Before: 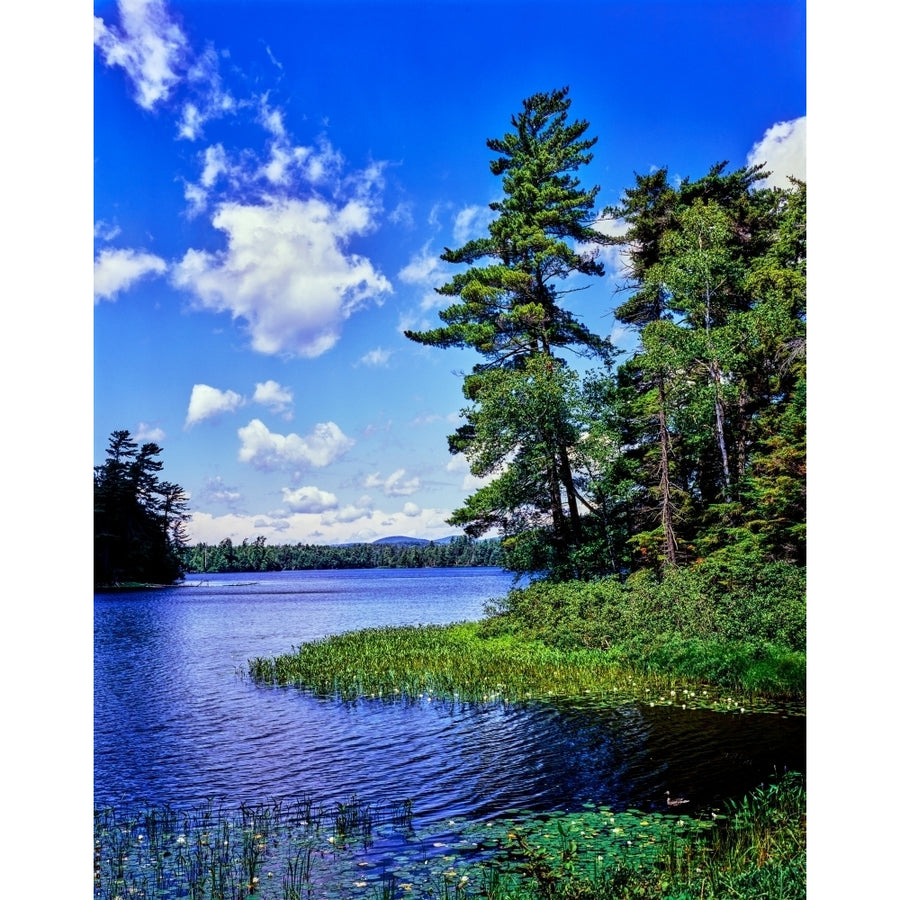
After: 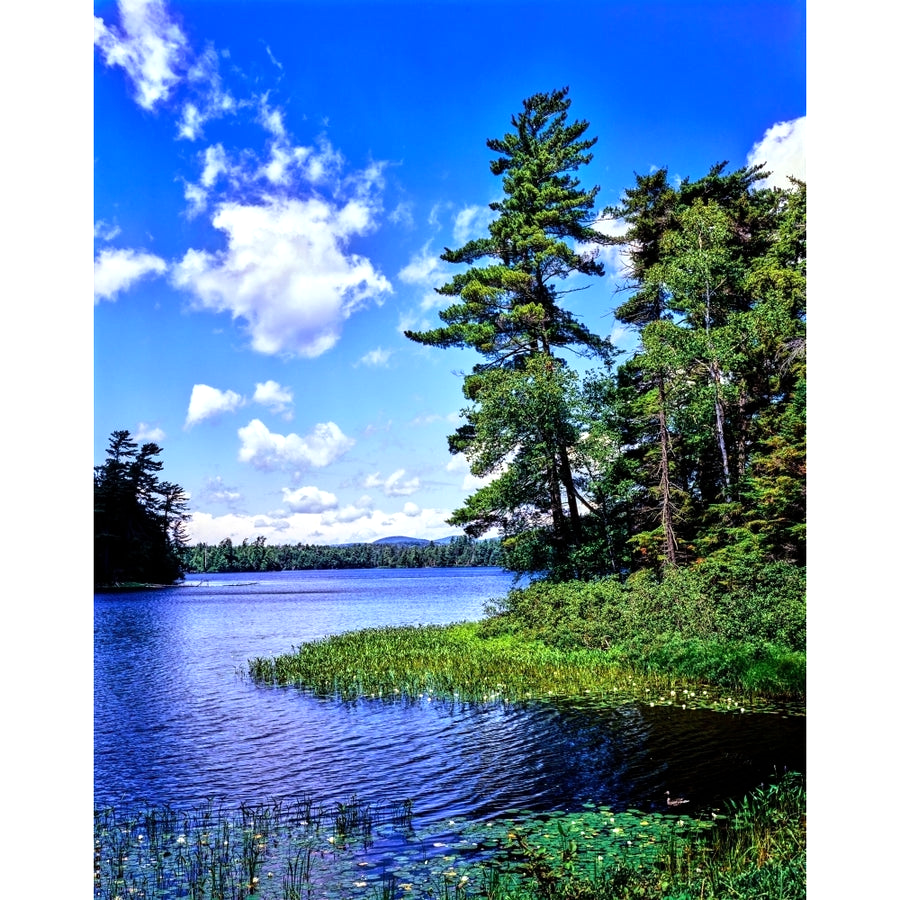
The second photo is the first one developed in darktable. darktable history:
tone equalizer: -8 EV -0.43 EV, -7 EV -0.377 EV, -6 EV -0.309 EV, -5 EV -0.256 EV, -3 EV 0.209 EV, -2 EV 0.36 EV, -1 EV 0.411 EV, +0 EV 0.437 EV
